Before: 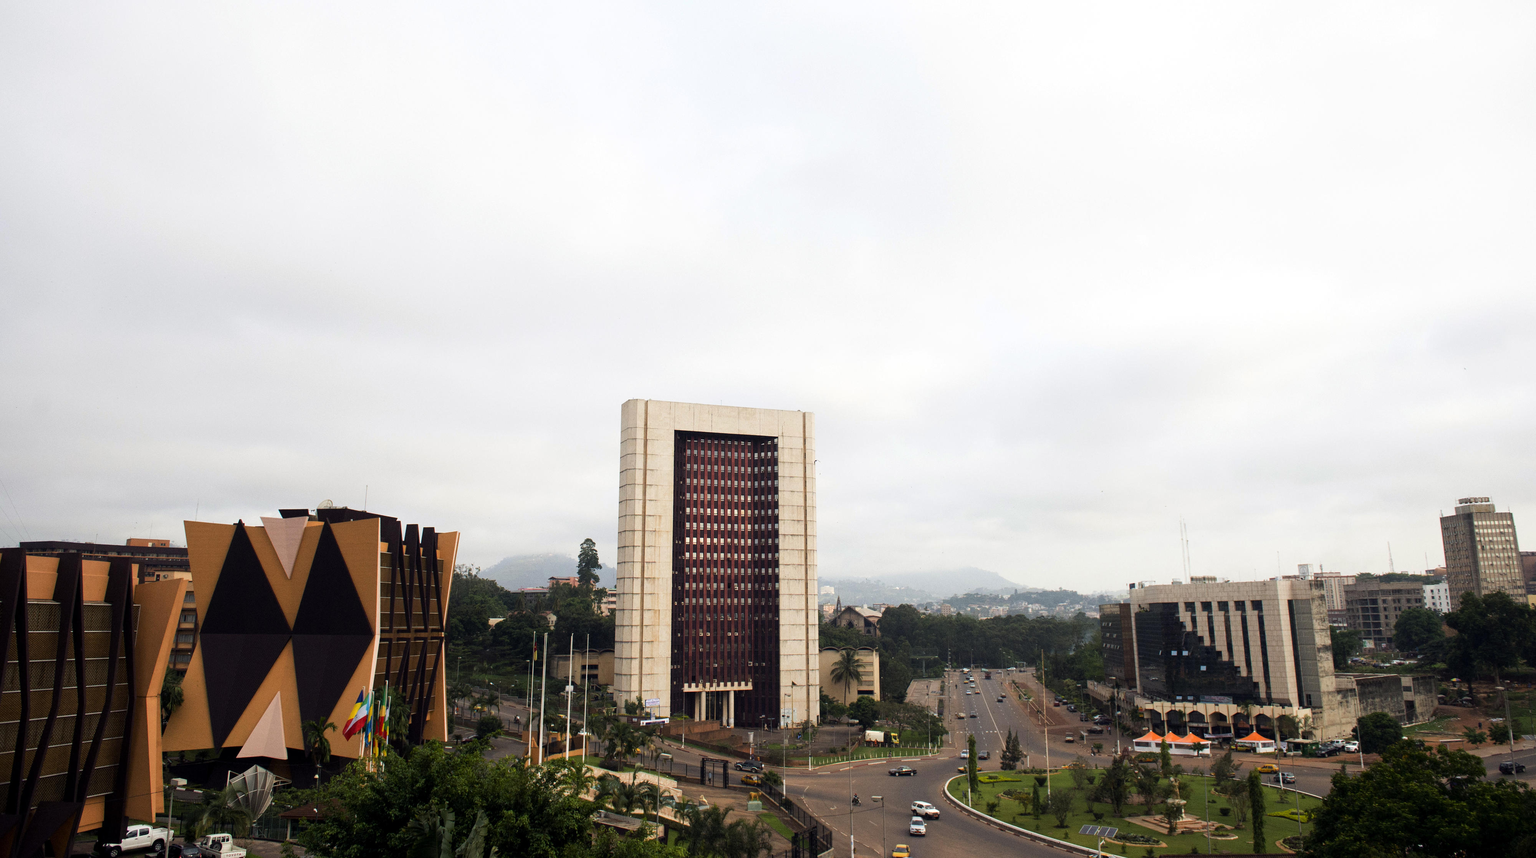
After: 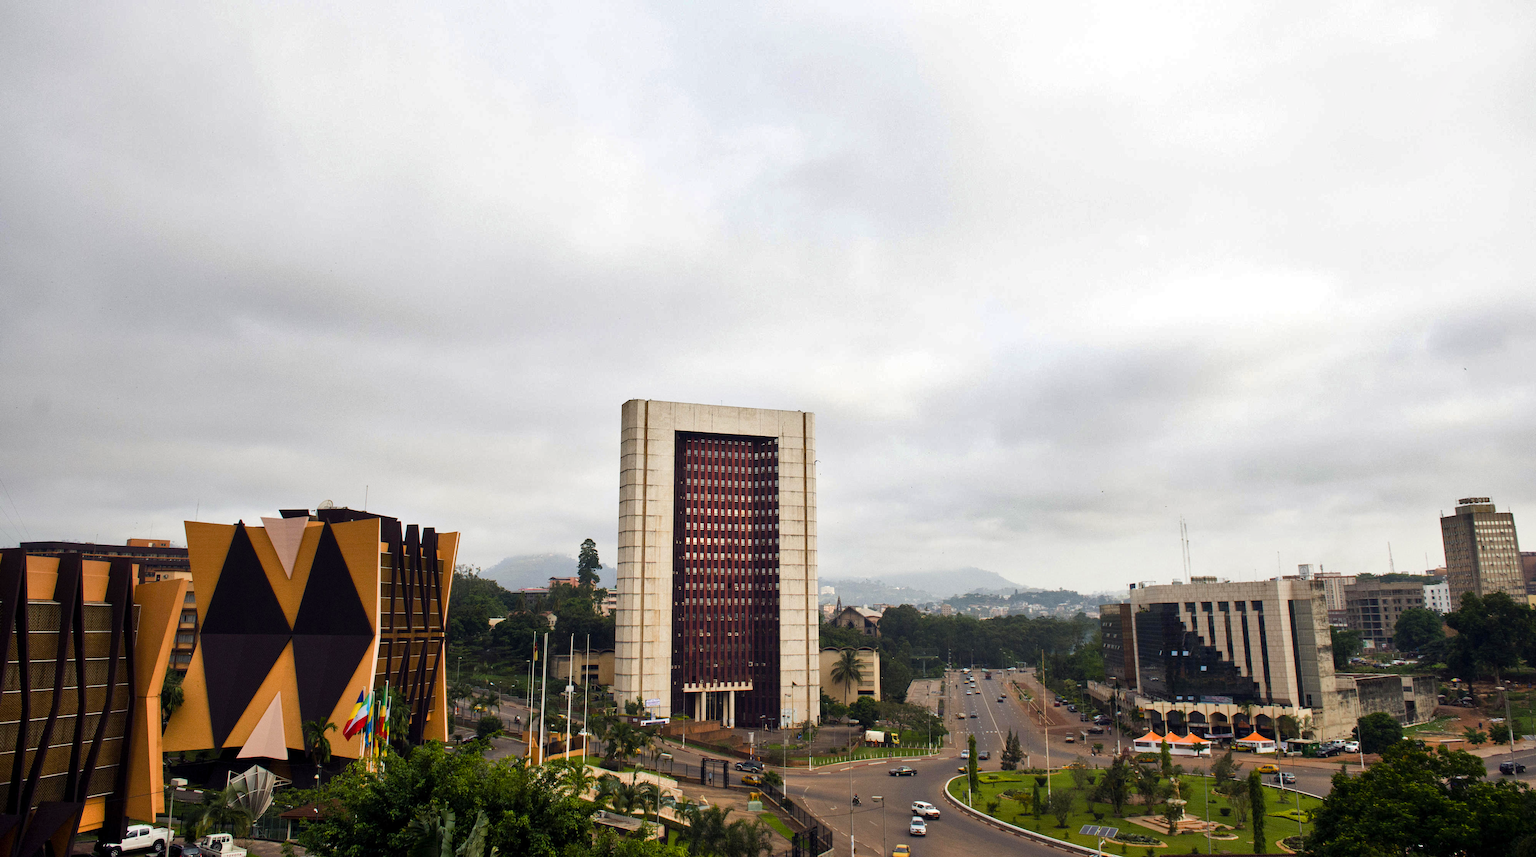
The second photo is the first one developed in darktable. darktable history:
shadows and highlights: radius 116.56, shadows 42.01, highlights -61.53, soften with gaussian
color balance rgb: linear chroma grading › global chroma 15.658%, perceptual saturation grading › global saturation 0.828%, perceptual saturation grading › highlights -16.016%, perceptual saturation grading › shadows 23.934%
